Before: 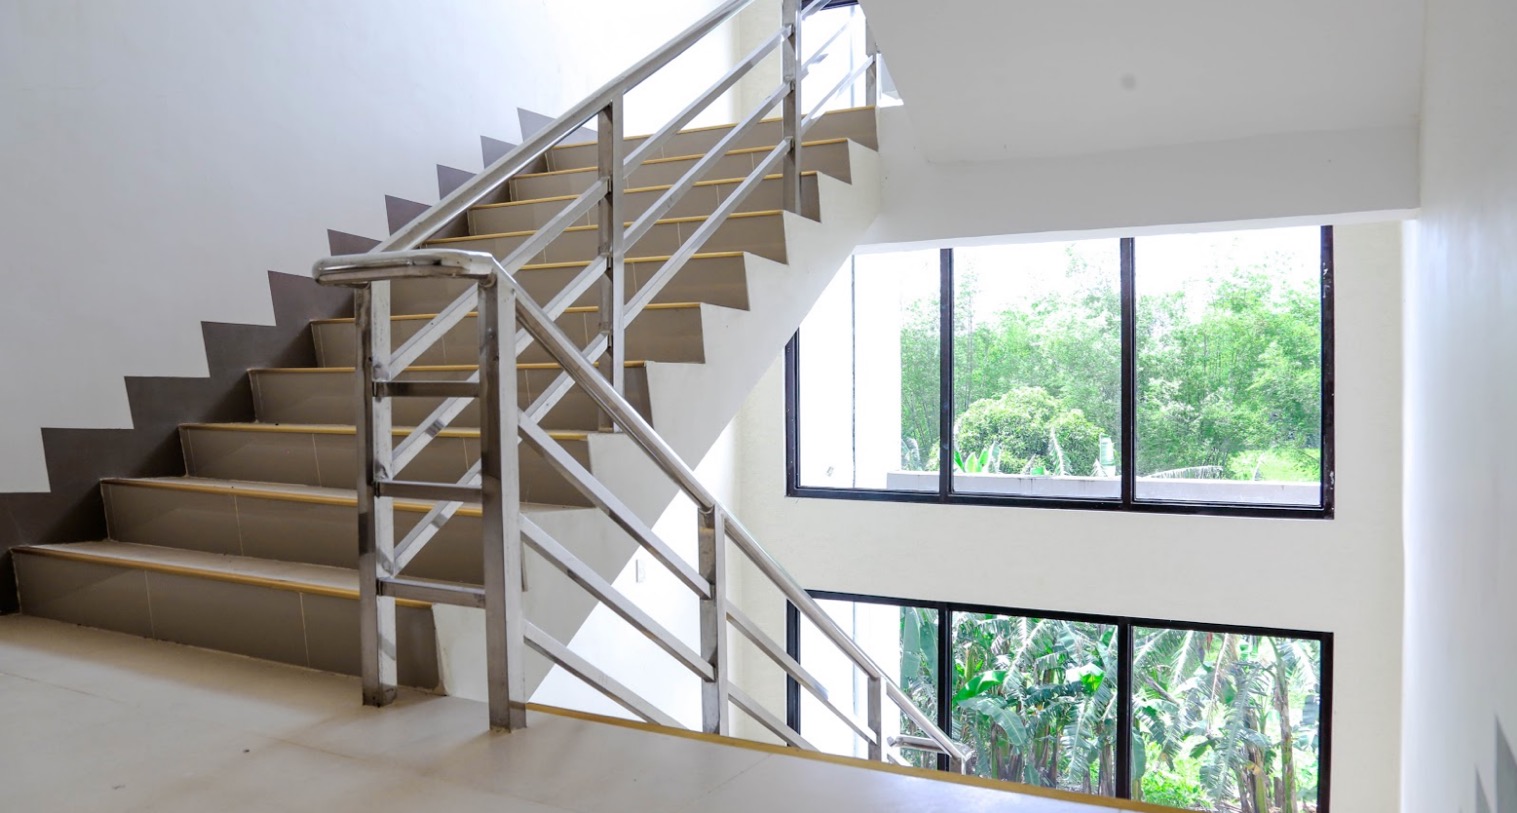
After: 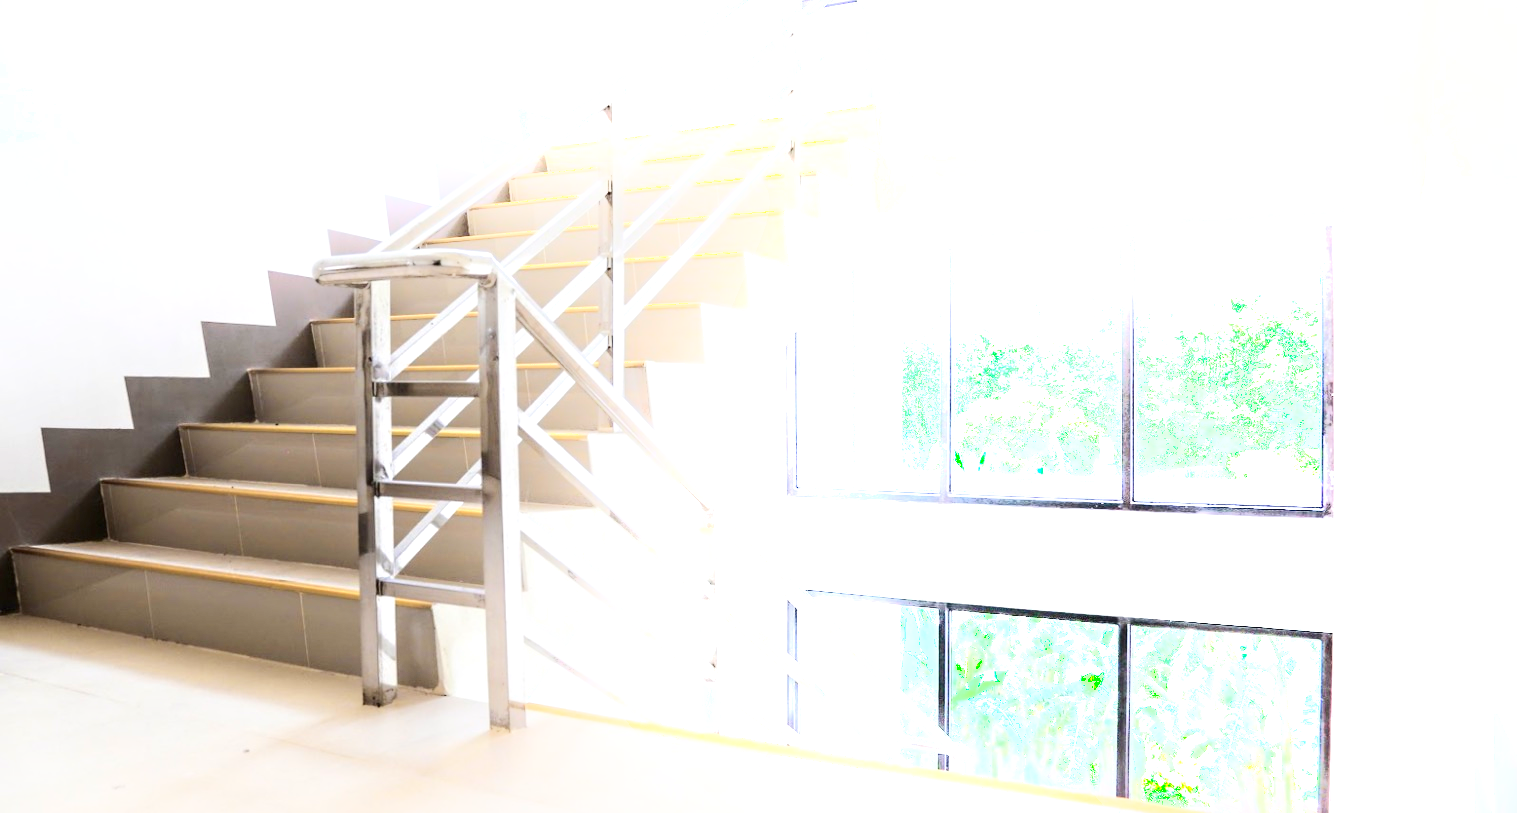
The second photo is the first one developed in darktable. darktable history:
exposure: black level correction 0, exposure 1.3 EV, compensate exposure bias true, compensate highlight preservation false
shadows and highlights: shadows -40.15, highlights 62.88, soften with gaussian
